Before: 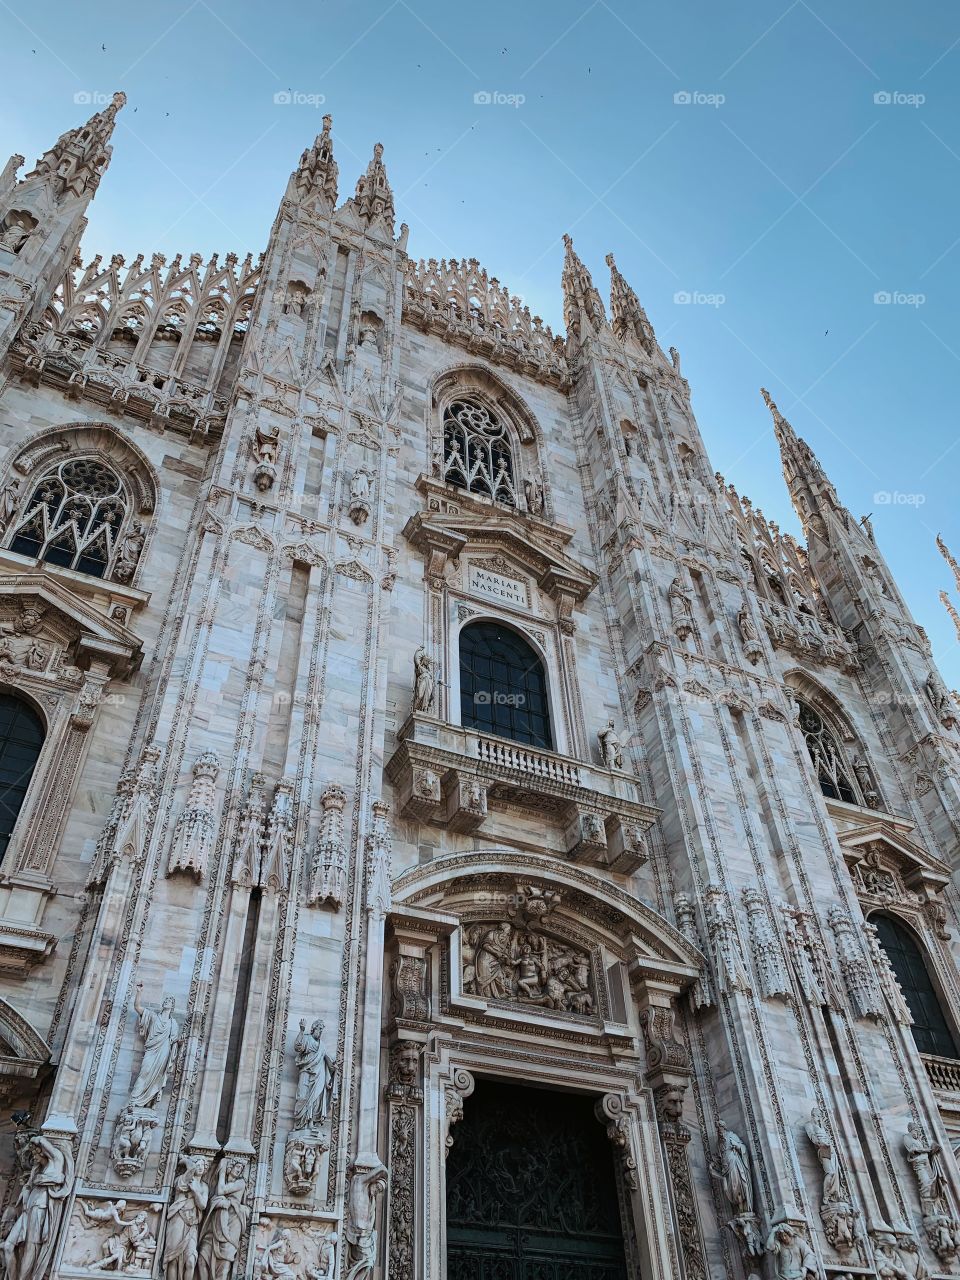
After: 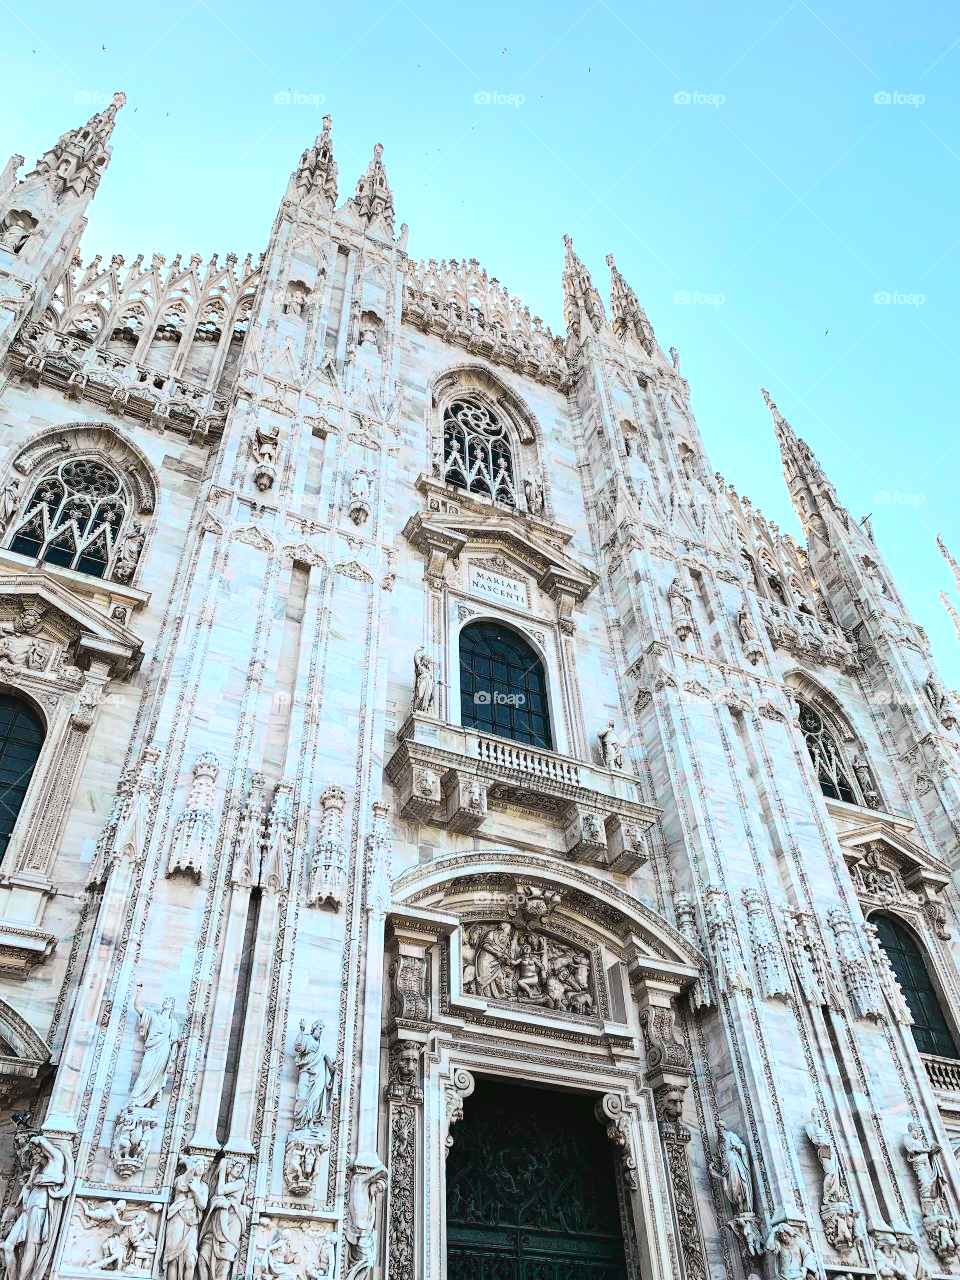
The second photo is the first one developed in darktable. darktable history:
tone curve: curves: ch0 [(0, 0.022) (0.114, 0.096) (0.282, 0.299) (0.456, 0.51) (0.613, 0.693) (0.786, 0.843) (0.999, 0.949)]; ch1 [(0, 0) (0.384, 0.365) (0.463, 0.447) (0.486, 0.474) (0.503, 0.5) (0.535, 0.522) (0.555, 0.546) (0.593, 0.599) (0.755, 0.793) (1, 1)]; ch2 [(0, 0) (0.369, 0.375) (0.449, 0.434) (0.501, 0.5) (0.528, 0.517) (0.561, 0.57) (0.612, 0.631) (0.668, 0.659) (1, 1)], color space Lab, independent channels, preserve colors none
exposure: black level correction 0, exposure 1 EV, compensate highlight preservation false
contrast brightness saturation: saturation -0.089
